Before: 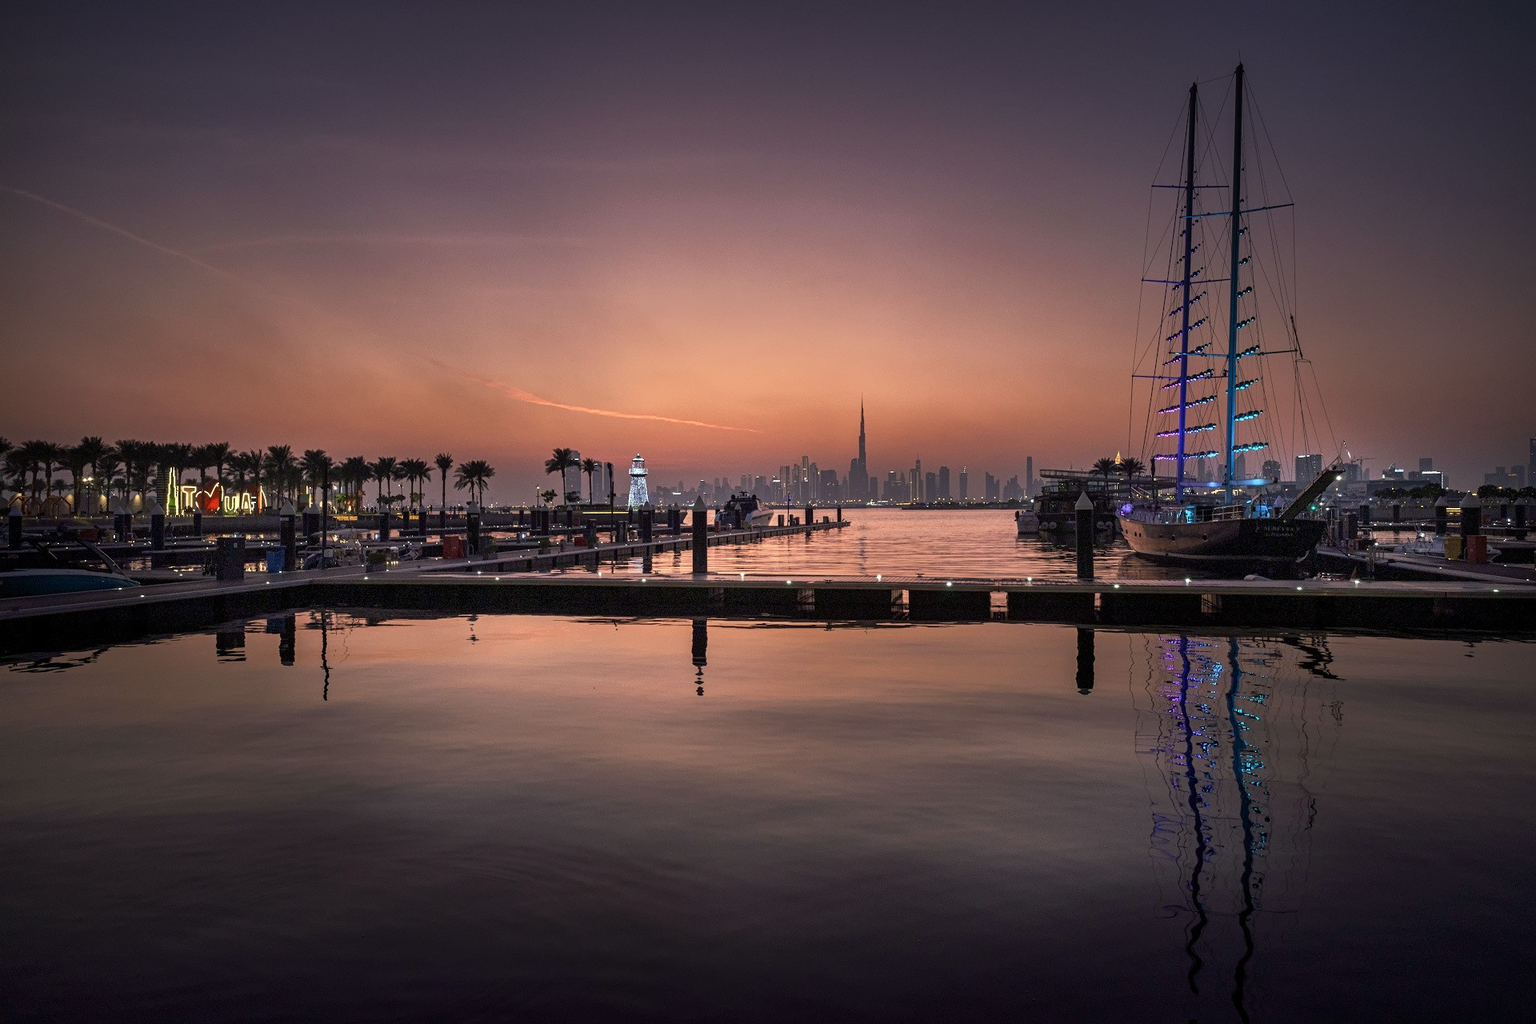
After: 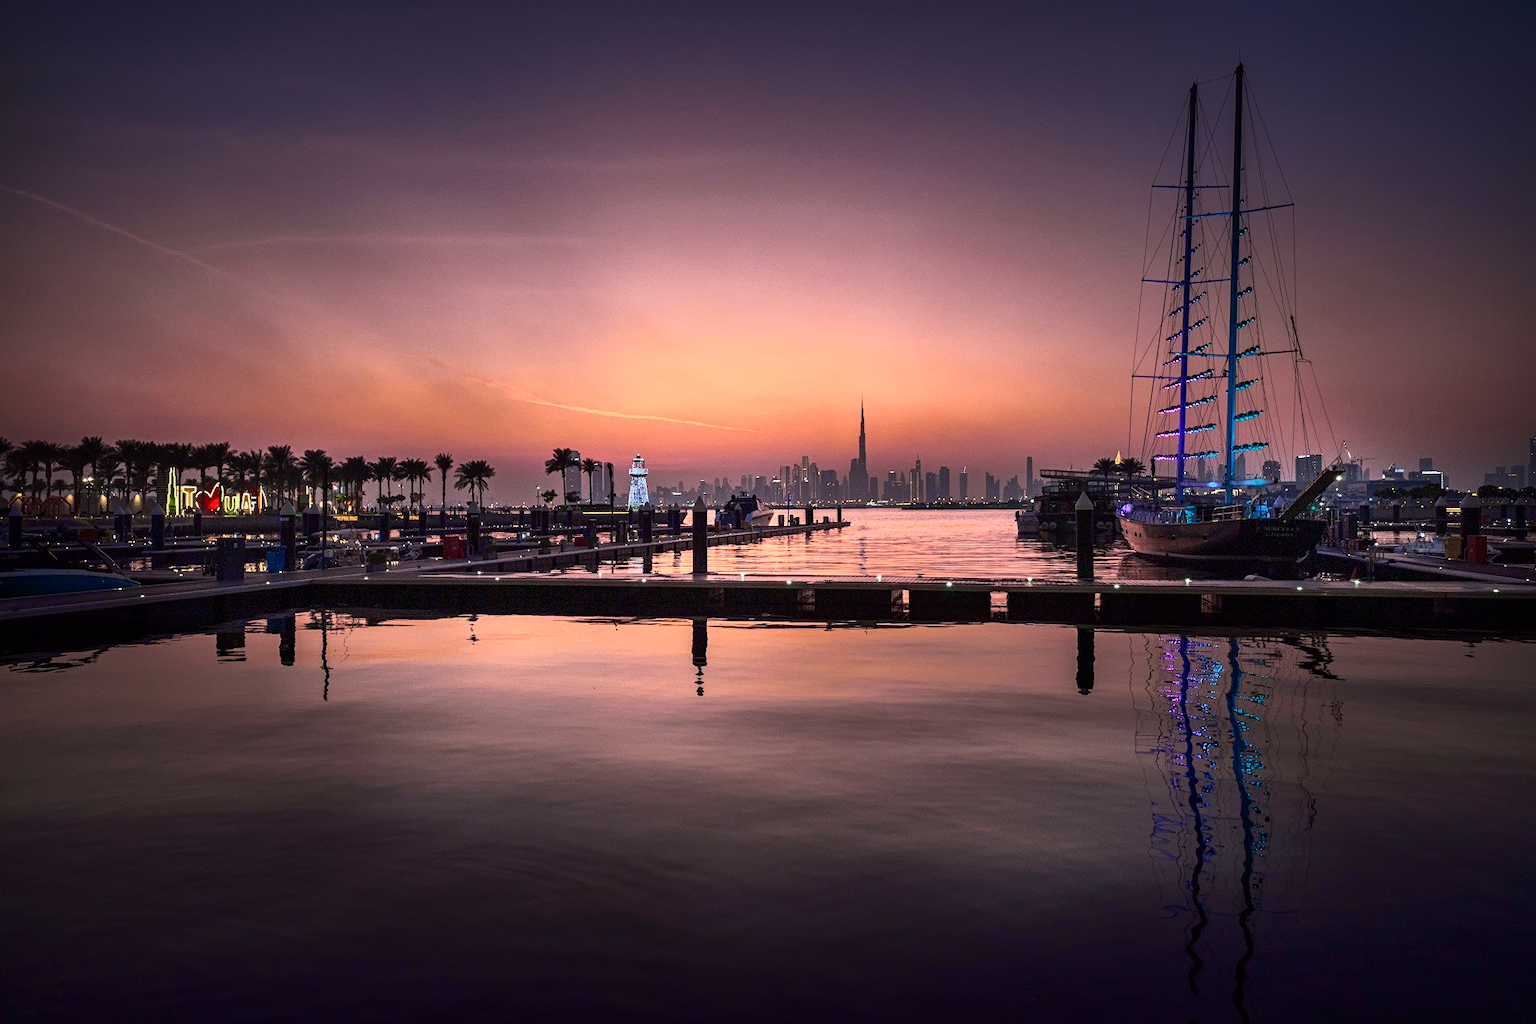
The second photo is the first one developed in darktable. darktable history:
color zones: curves: ch0 [(0.25, 0.5) (0.636, 0.25) (0.75, 0.5)]
tone curve: curves: ch0 [(0, 0.001) (0.139, 0.096) (0.311, 0.278) (0.495, 0.531) (0.718, 0.816) (0.841, 0.909) (1, 0.967)]; ch1 [(0, 0) (0.272, 0.249) (0.388, 0.385) (0.469, 0.456) (0.495, 0.497) (0.538, 0.554) (0.578, 0.605) (0.707, 0.778) (1, 1)]; ch2 [(0, 0) (0.125, 0.089) (0.353, 0.329) (0.443, 0.408) (0.502, 0.499) (0.557, 0.542) (0.608, 0.635) (1, 1)], color space Lab, independent channels, preserve colors none
